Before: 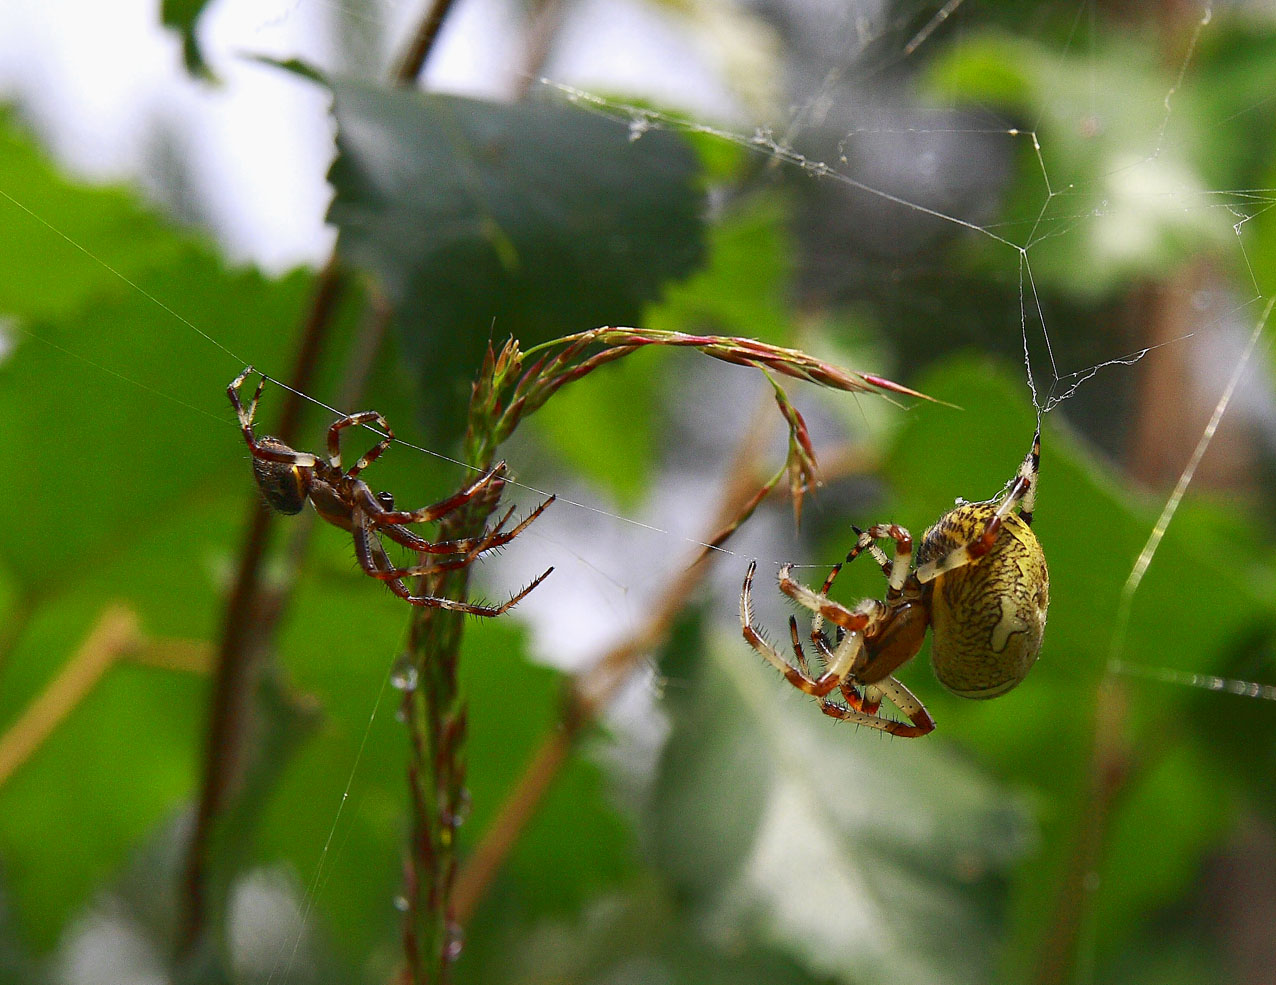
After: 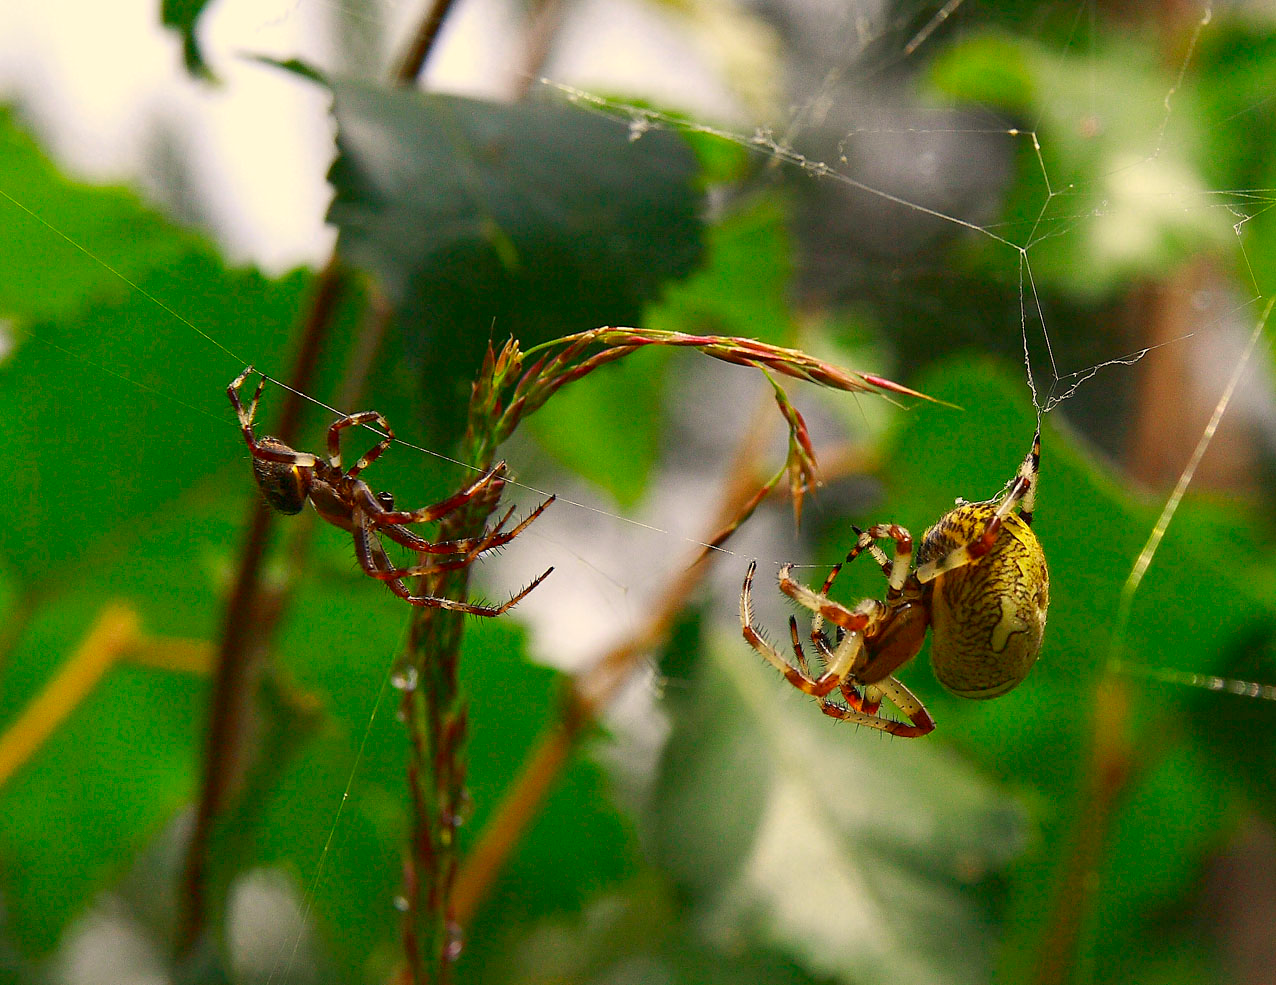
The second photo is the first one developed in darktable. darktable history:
color correction: highlights a* 1.43, highlights b* 17.99
